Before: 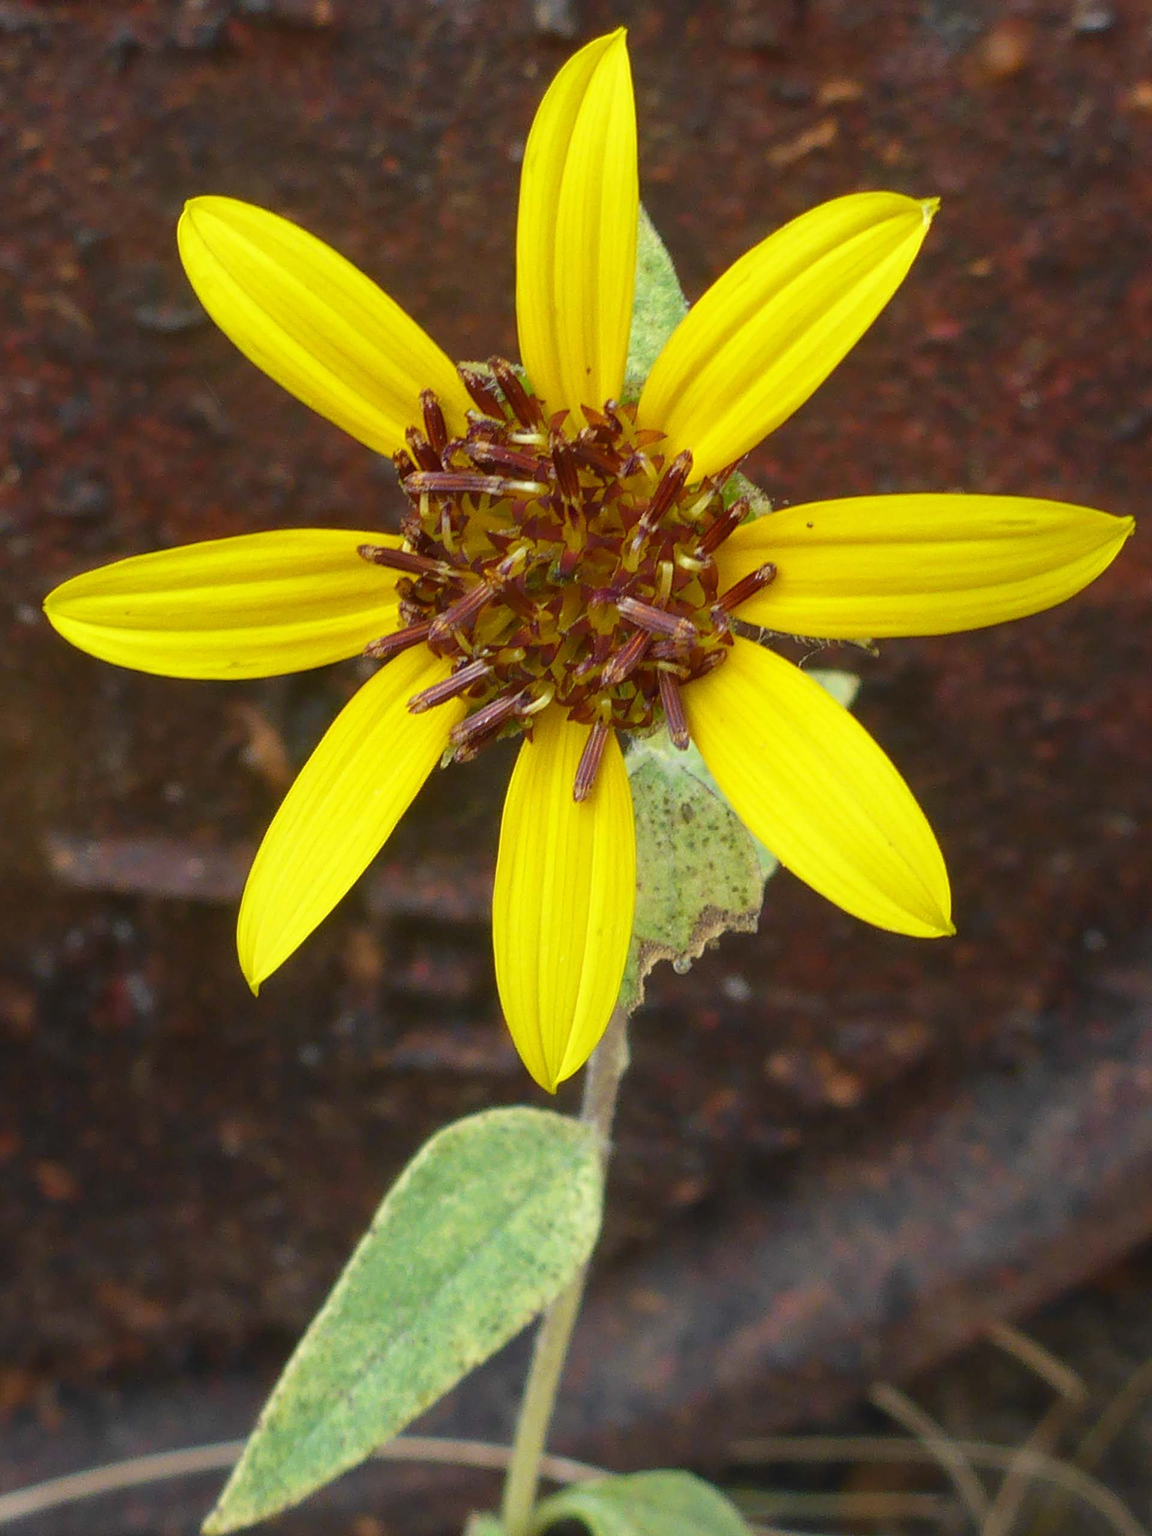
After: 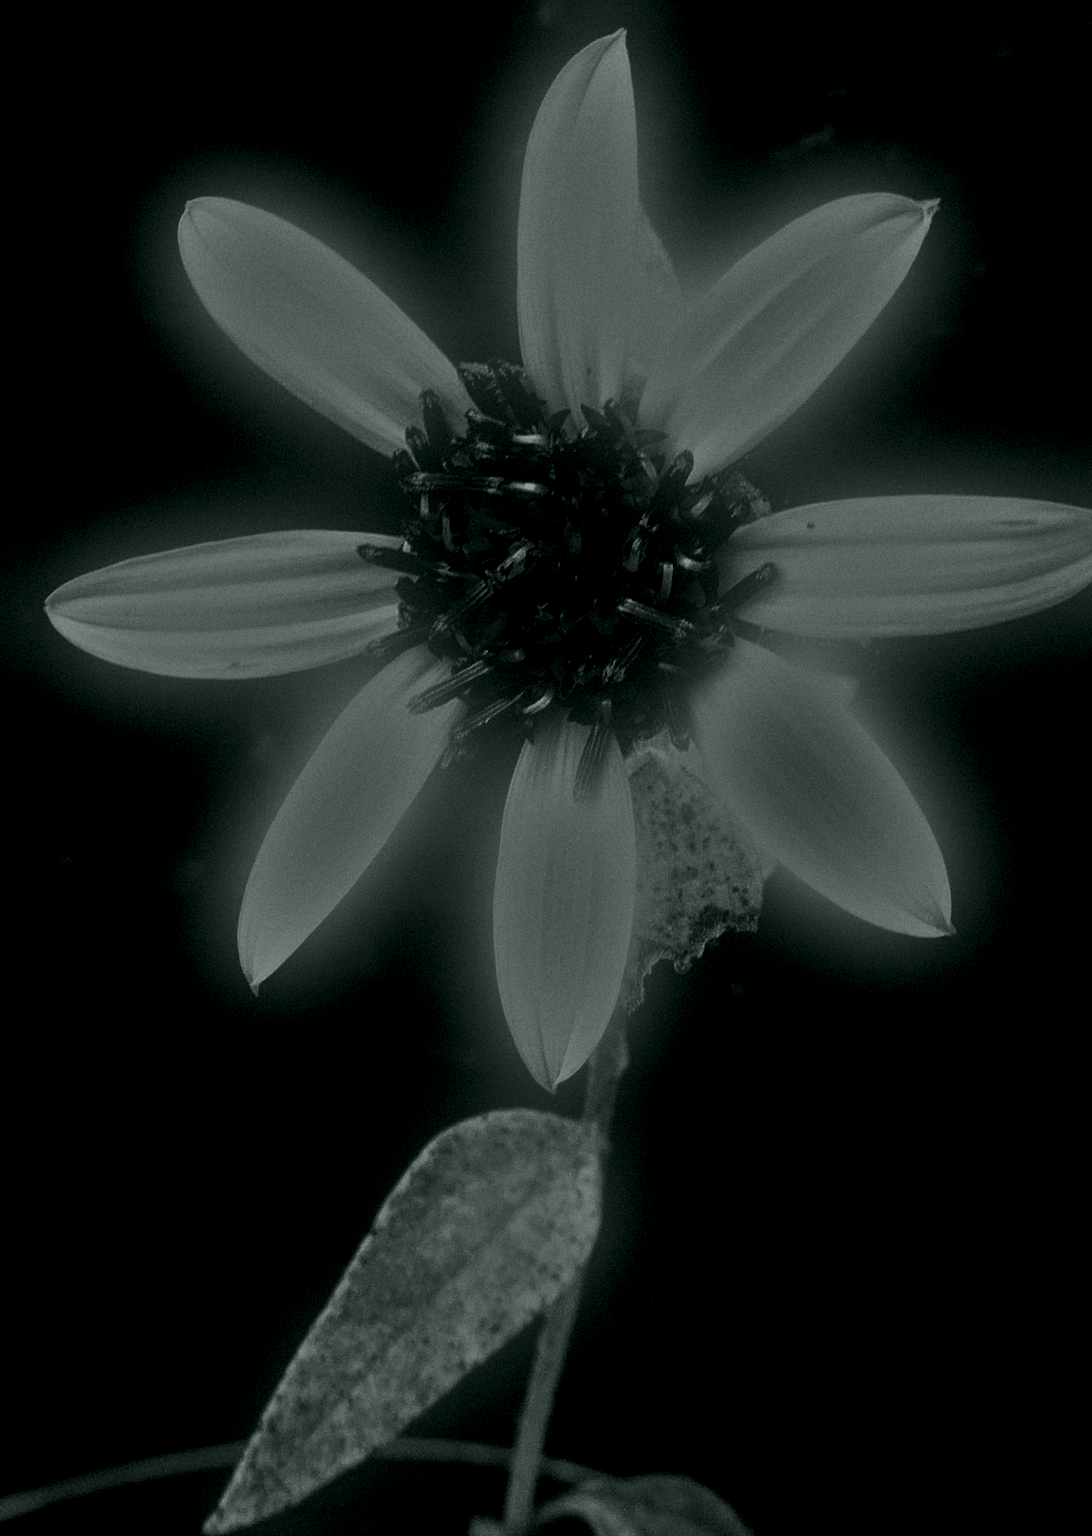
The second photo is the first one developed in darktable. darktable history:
tone equalizer: -8 EV -1.08 EV, -7 EV -1.01 EV, -6 EV -0.867 EV, -5 EV -0.578 EV, -3 EV 0.578 EV, -2 EV 0.867 EV, -1 EV 1.01 EV, +0 EV 1.08 EV, edges refinement/feathering 500, mask exposure compensation -1.57 EV, preserve details no
colorize: hue 90°, saturation 19%, lightness 1.59%, version 1
grain: mid-tones bias 0%
bloom: on, module defaults
contrast brightness saturation: brightness -1, saturation 1
crop and rotate: right 5.167%
local contrast: detail 130%
